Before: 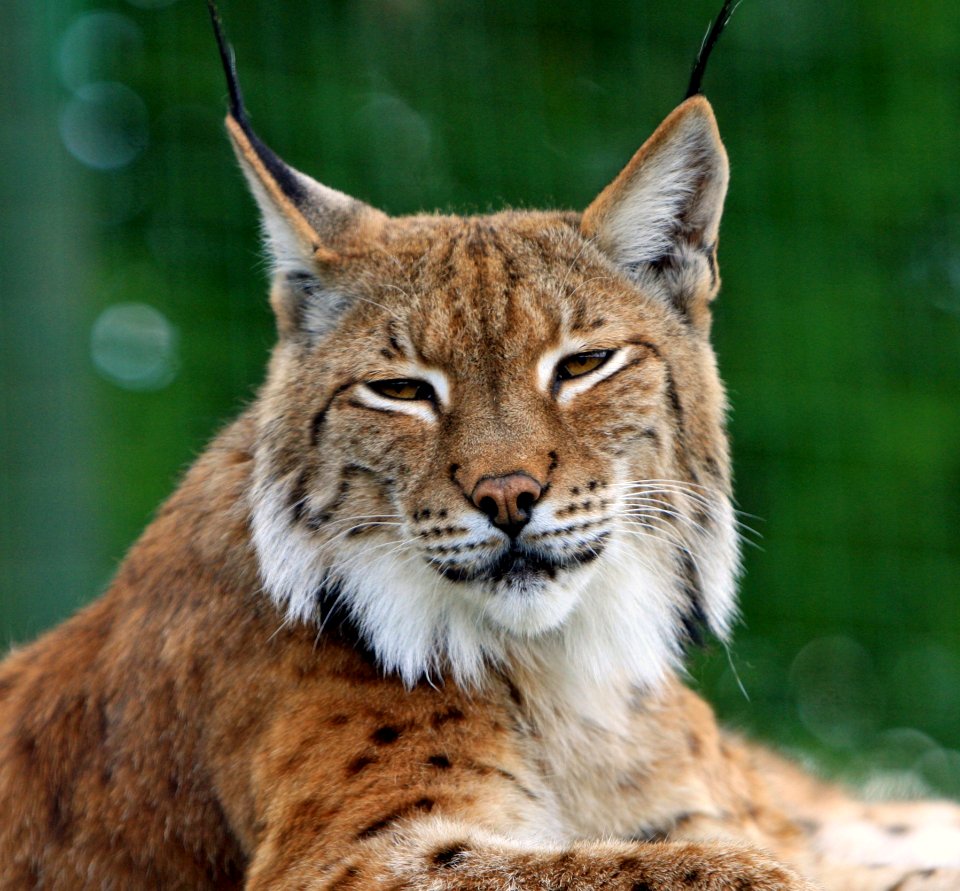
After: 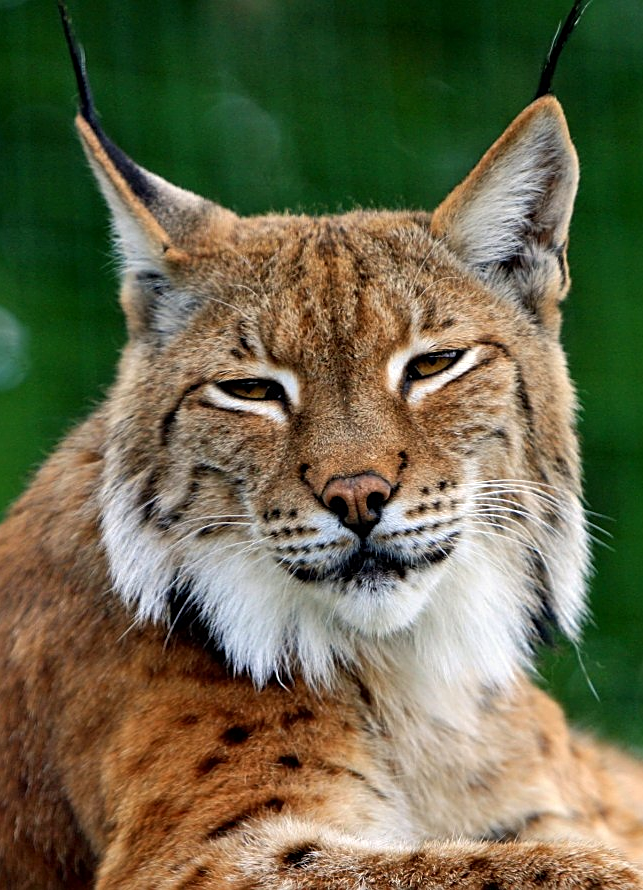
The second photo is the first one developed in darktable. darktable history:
crop and rotate: left 15.653%, right 17.294%
sharpen: on, module defaults
tone equalizer: edges refinement/feathering 500, mask exposure compensation -1.57 EV, preserve details no
